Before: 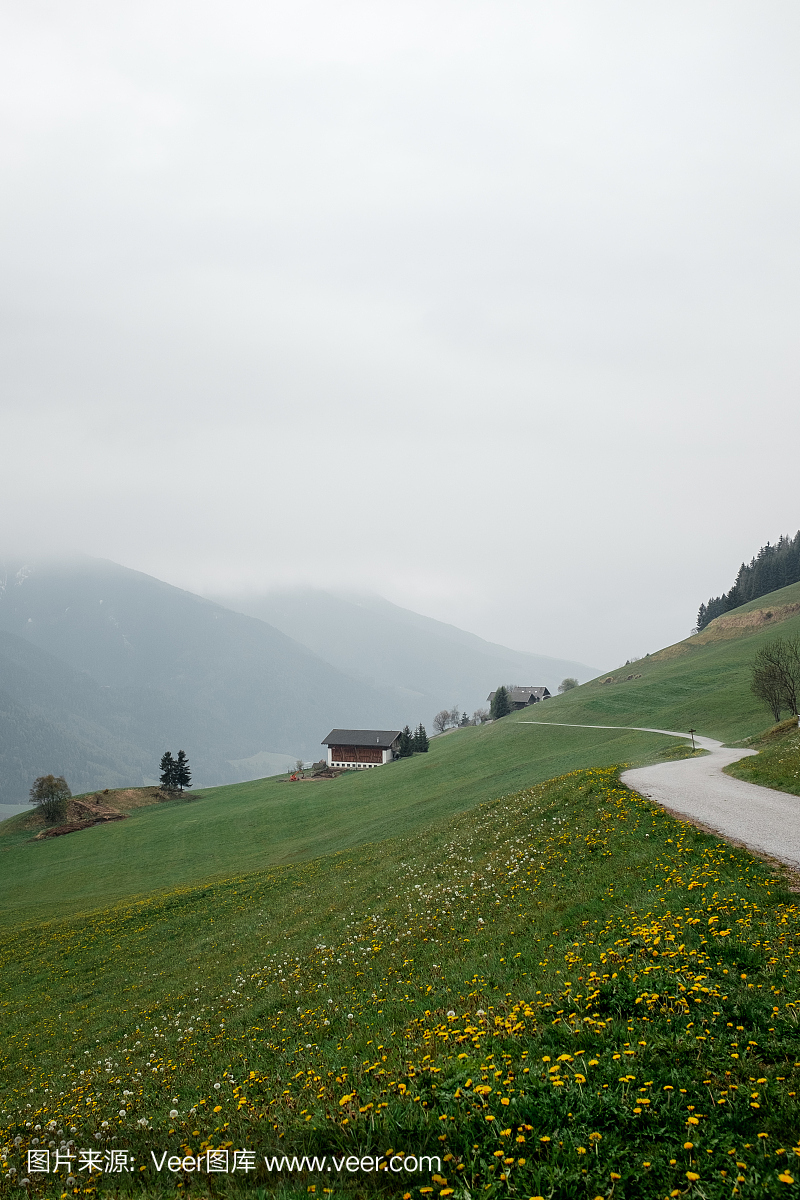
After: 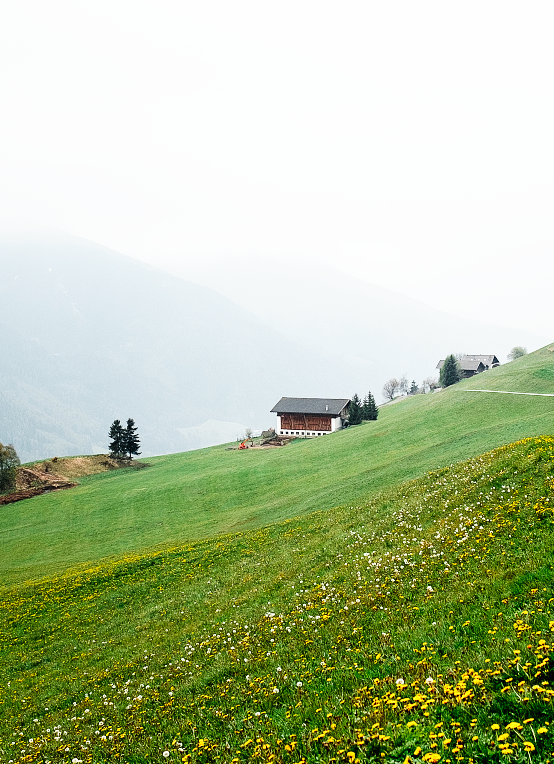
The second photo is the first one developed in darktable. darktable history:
crop: left 6.488%, top 27.668%, right 24.183%, bottom 8.656%
base curve: curves: ch0 [(0, 0) (0.007, 0.004) (0.027, 0.03) (0.046, 0.07) (0.207, 0.54) (0.442, 0.872) (0.673, 0.972) (1, 1)], preserve colors none
